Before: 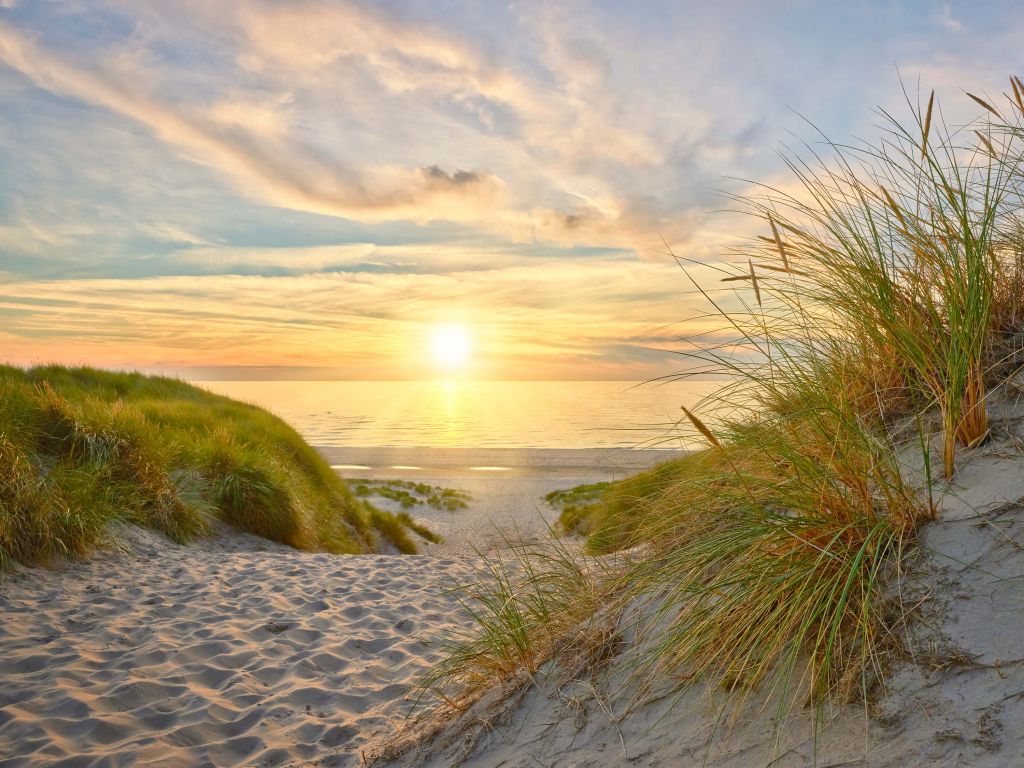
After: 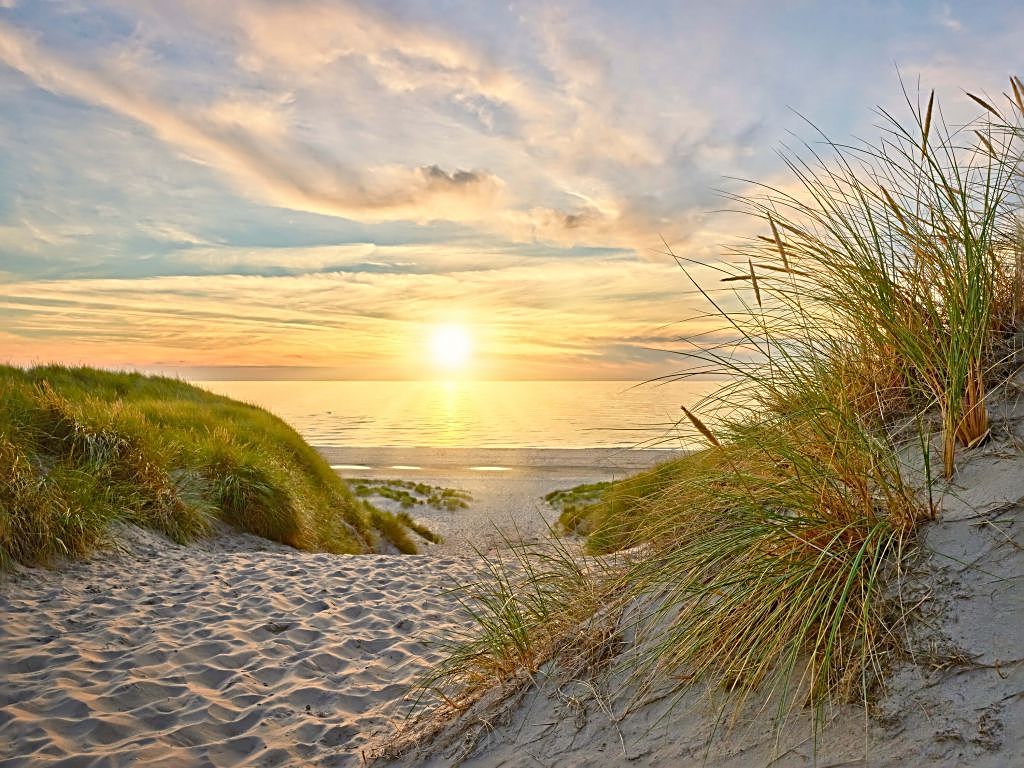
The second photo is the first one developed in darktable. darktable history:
sharpen: radius 2.831, amount 0.728
base curve: preserve colors none
